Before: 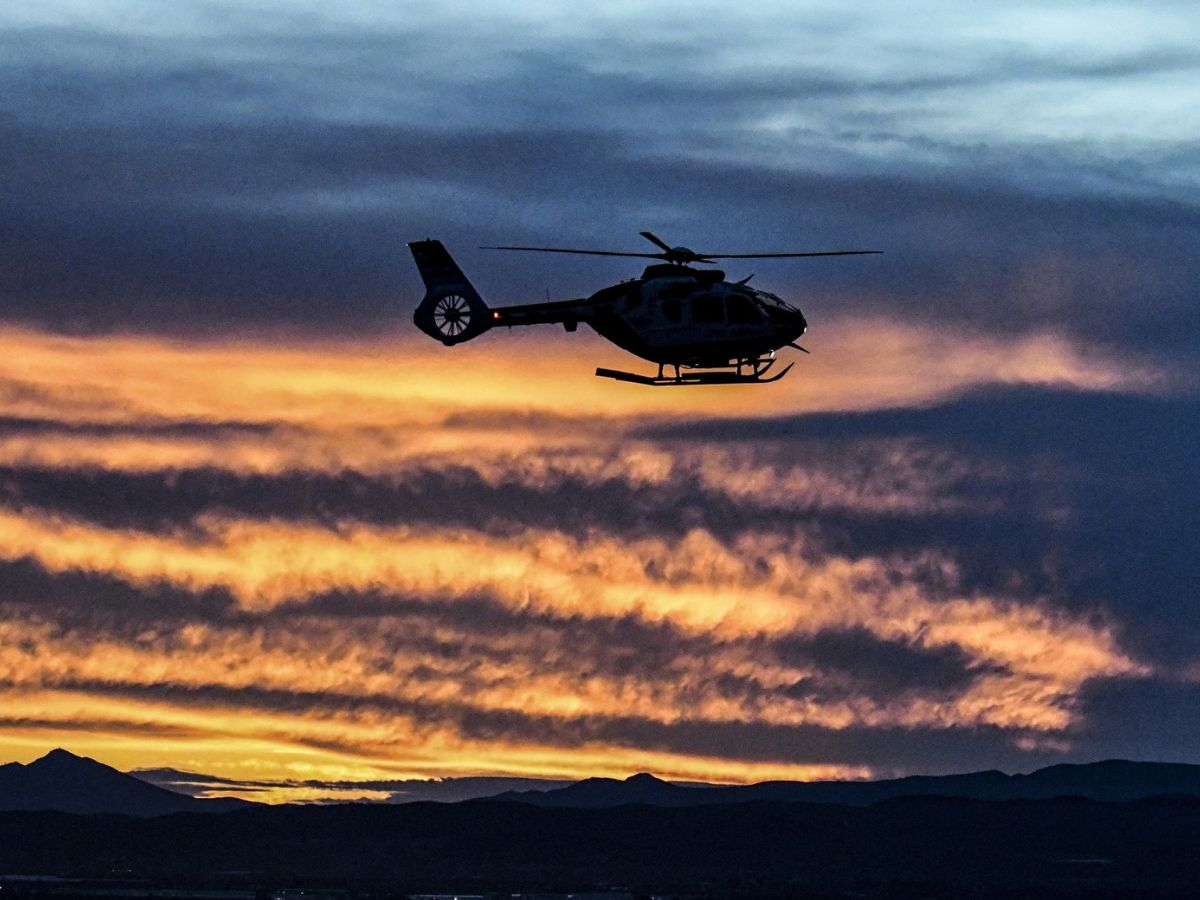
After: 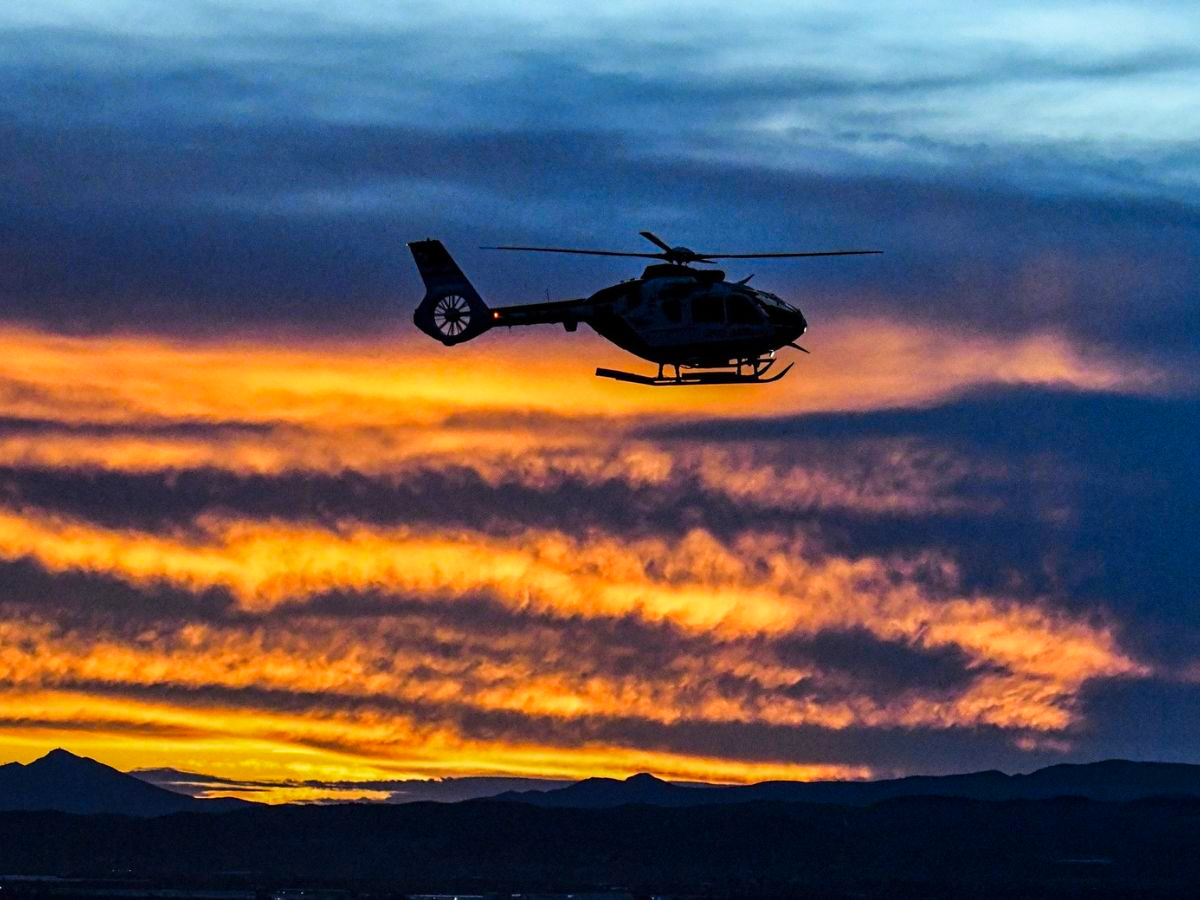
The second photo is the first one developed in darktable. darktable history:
contrast brightness saturation: saturation 0.518
